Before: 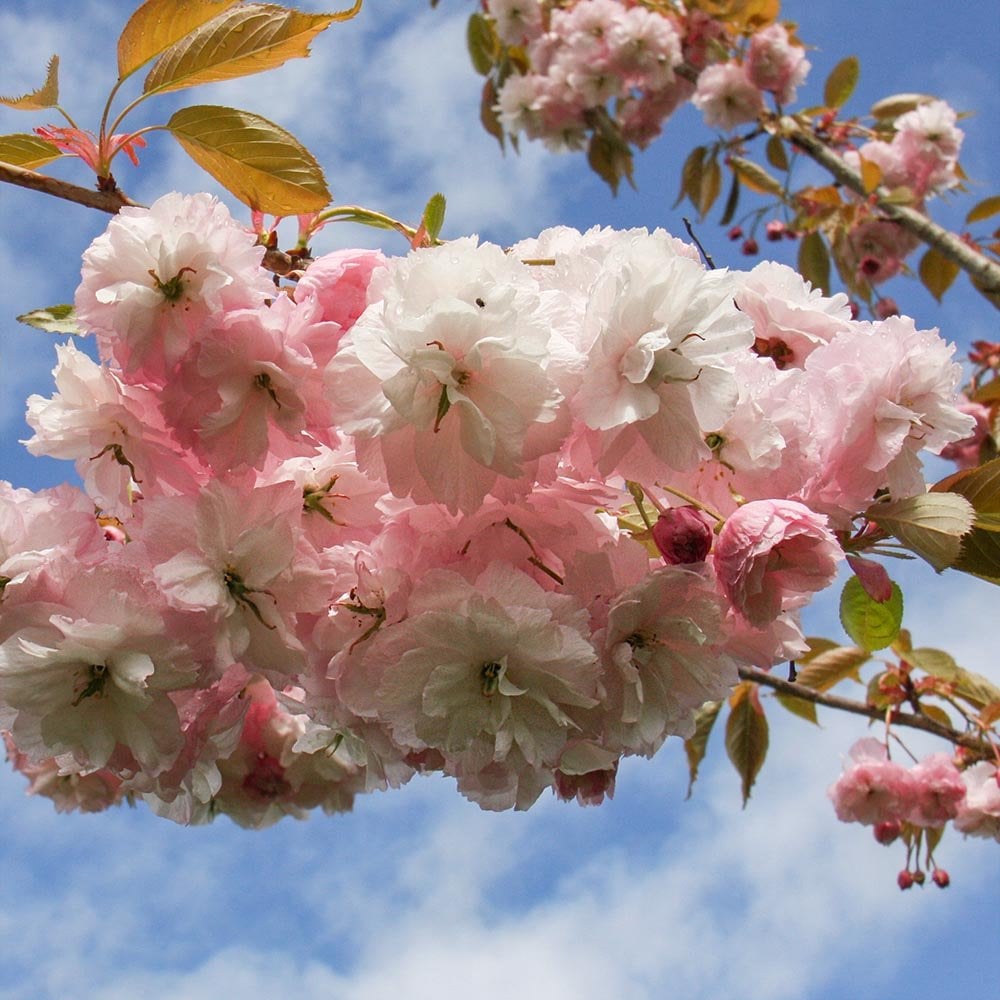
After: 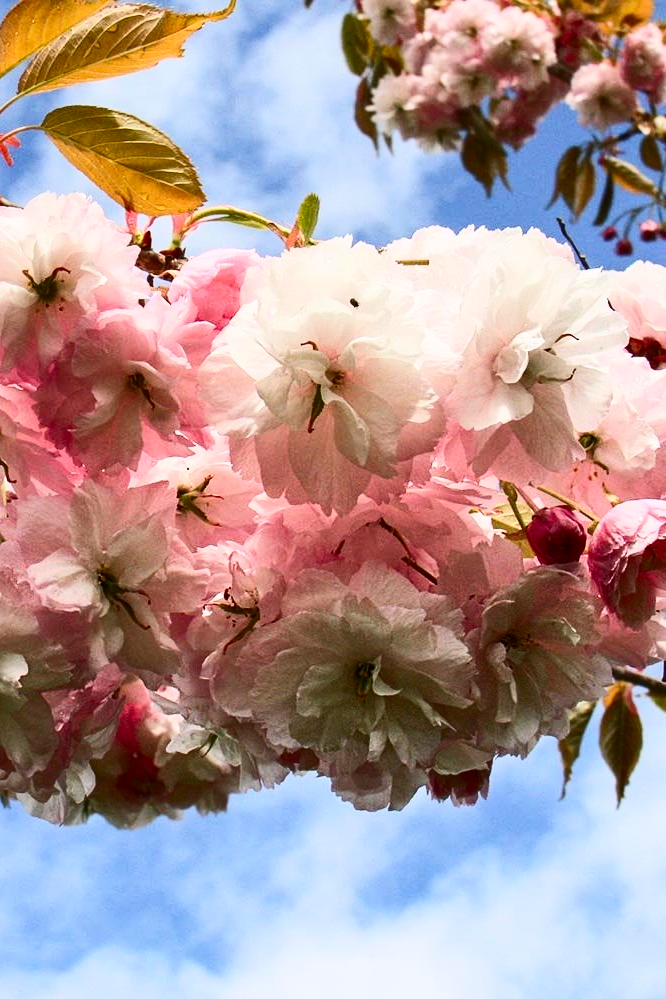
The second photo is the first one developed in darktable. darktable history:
contrast brightness saturation: contrast 0.4, brightness 0.05, saturation 0.25
crop and rotate: left 12.648%, right 20.685%
